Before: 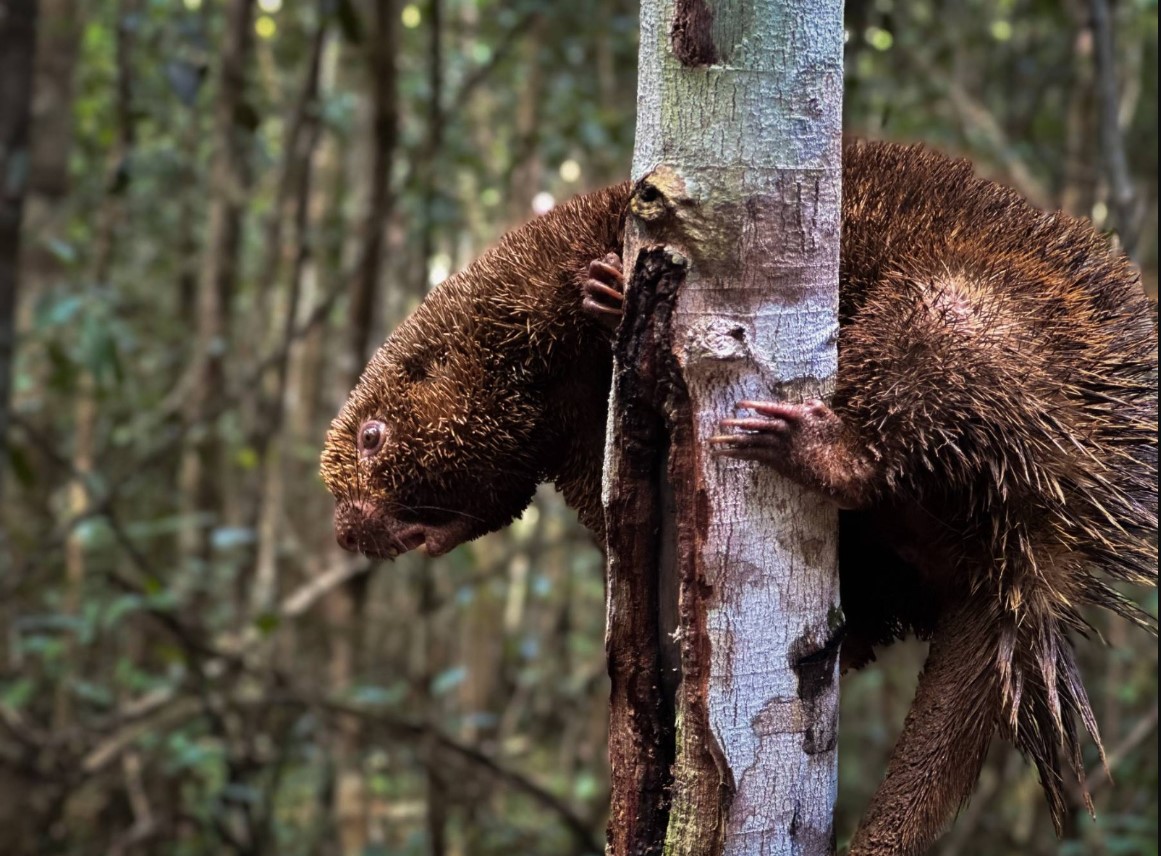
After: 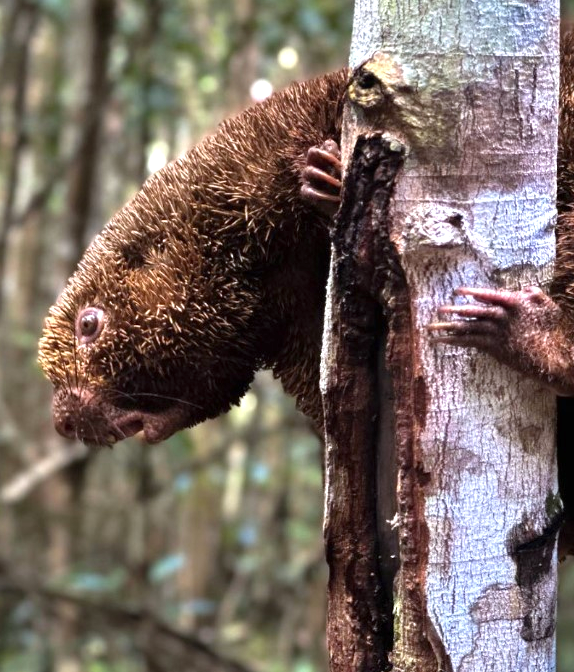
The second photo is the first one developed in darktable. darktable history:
crop and rotate: angle 0.02°, left 24.353%, top 13.219%, right 26.156%, bottom 8.224%
exposure: exposure 0.74 EV, compensate highlight preservation false
white balance: red 0.98, blue 1.034
